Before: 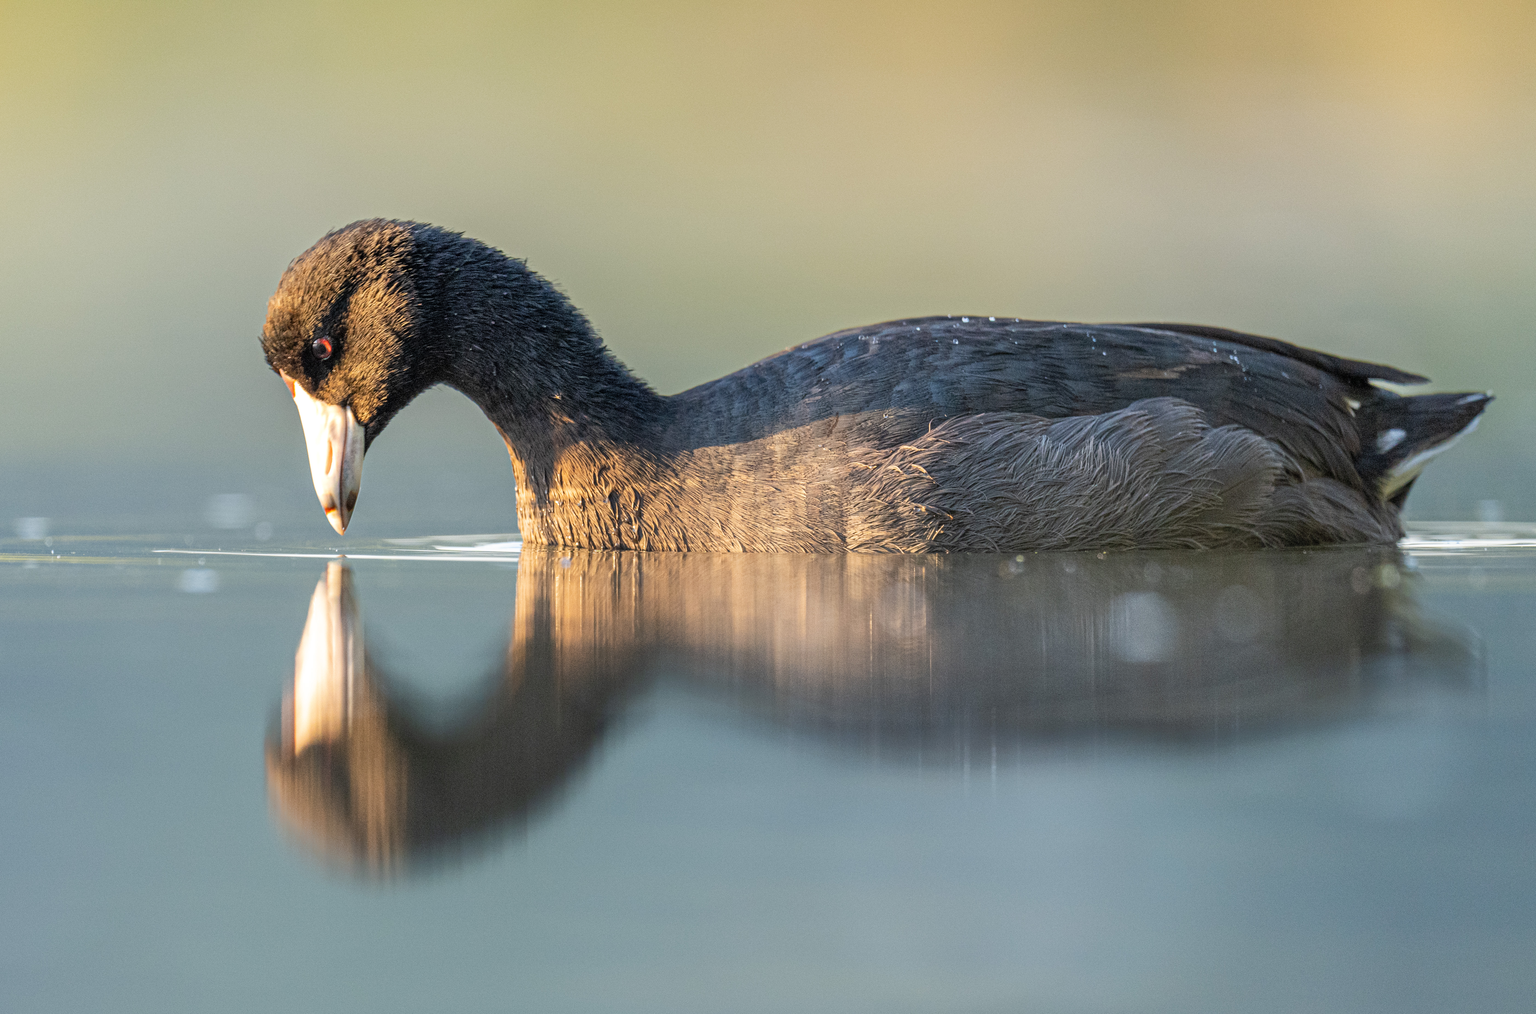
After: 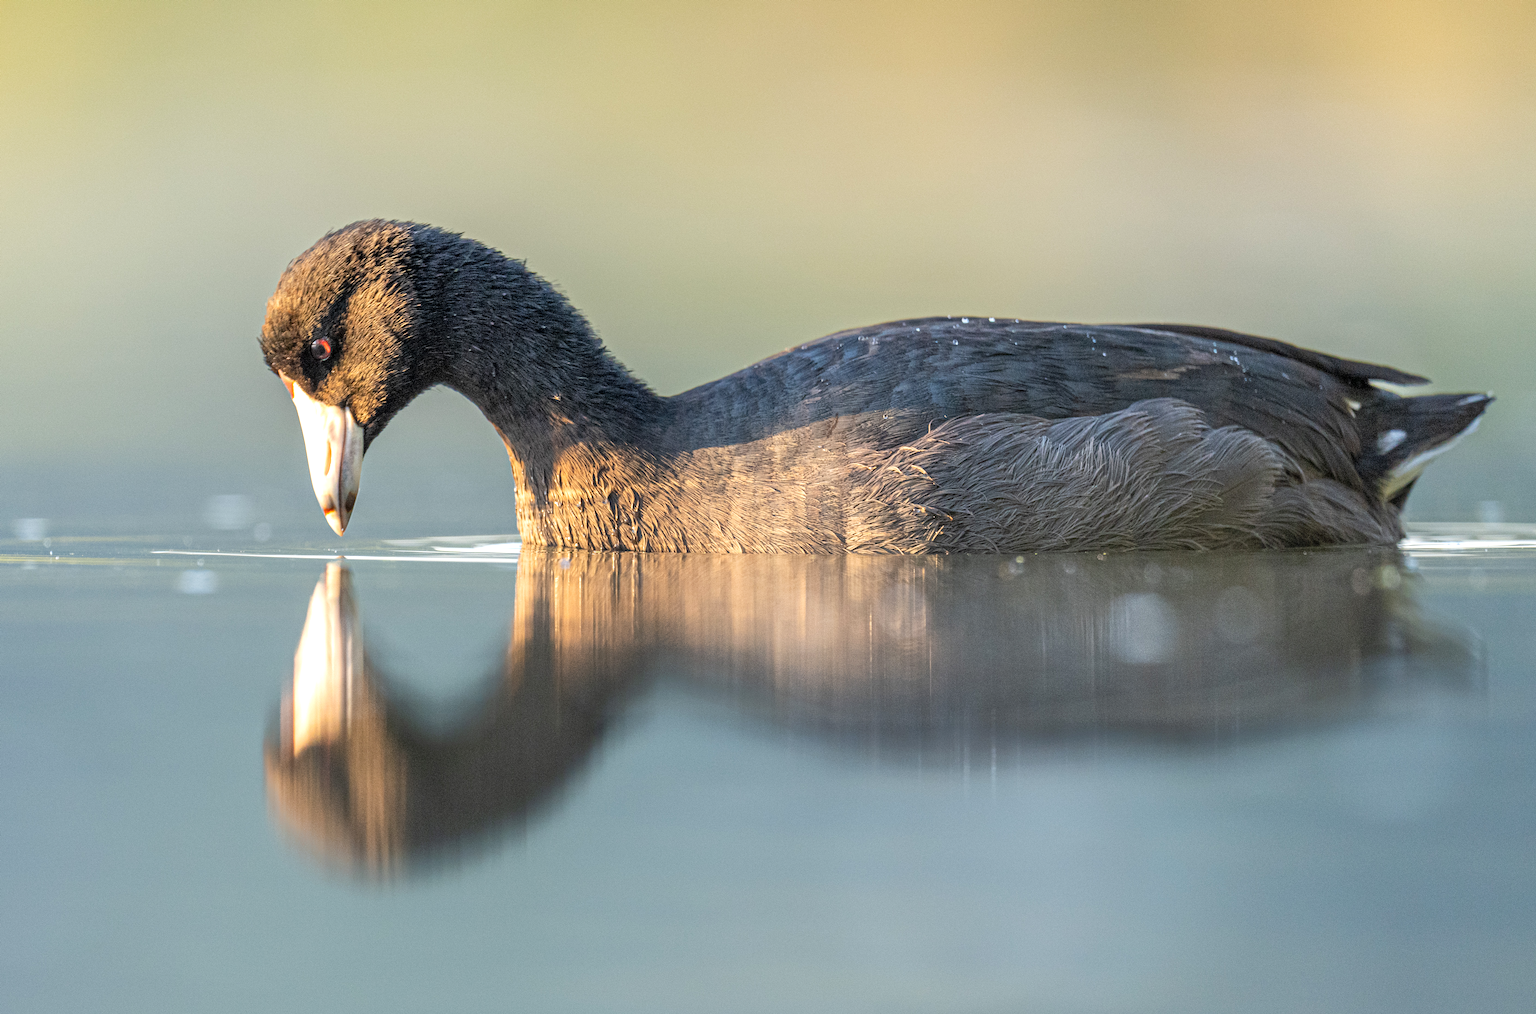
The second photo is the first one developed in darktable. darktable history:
crop and rotate: left 0.126%
exposure: black level correction 0.001, exposure 0.955 EV, compensate exposure bias true, compensate highlight preservation false
